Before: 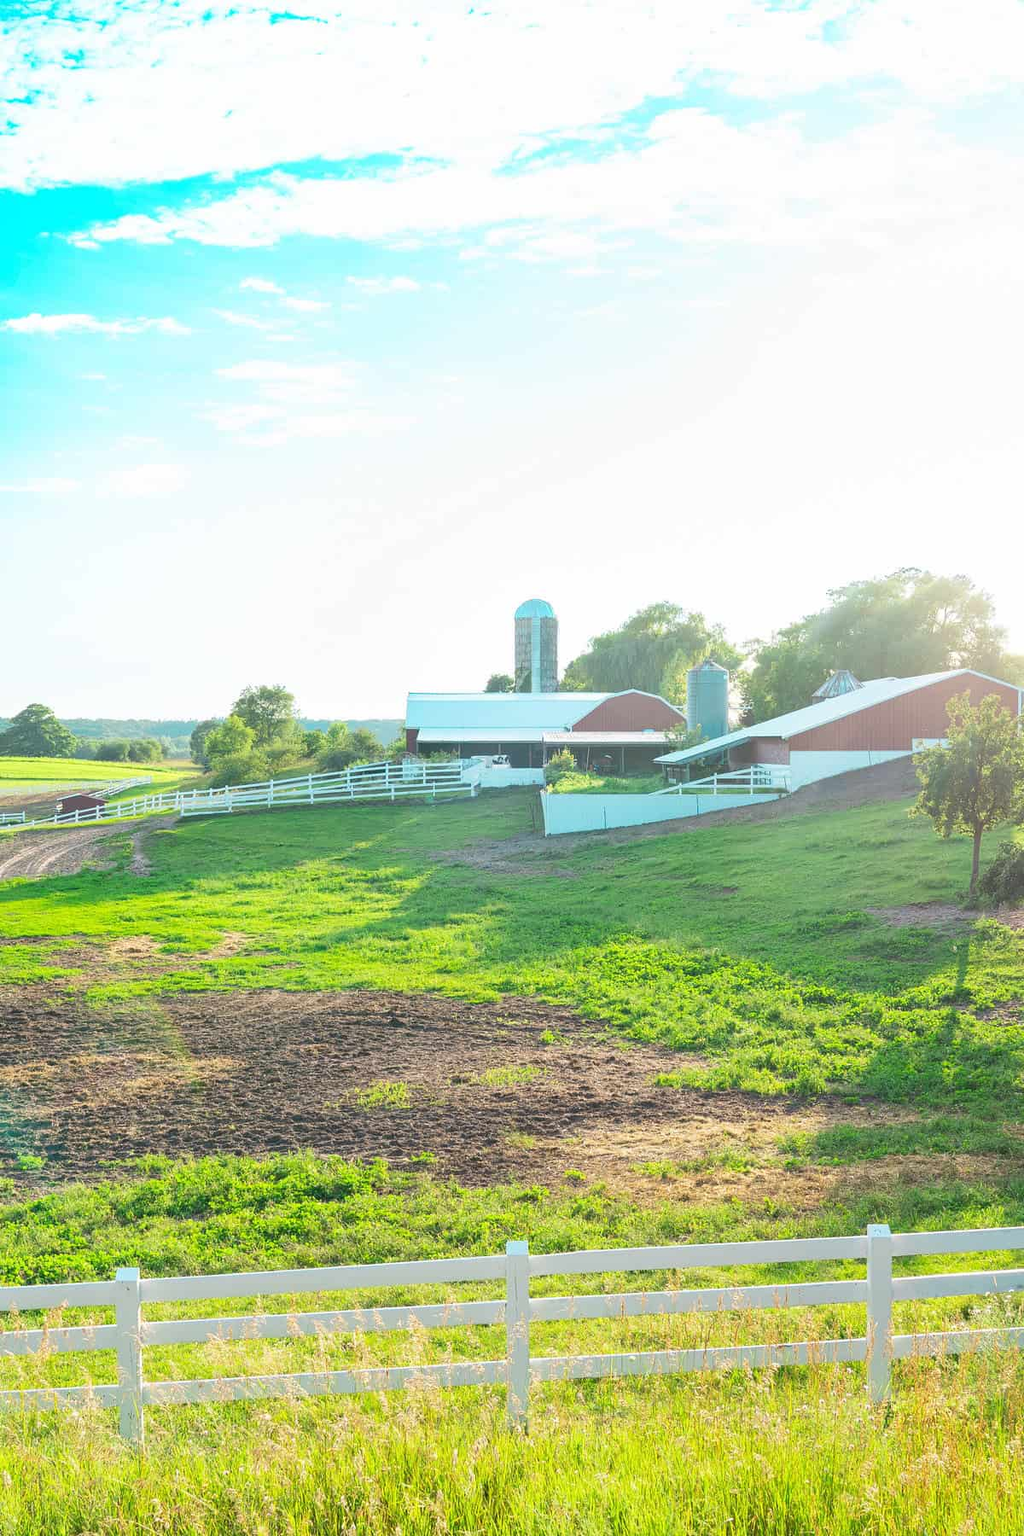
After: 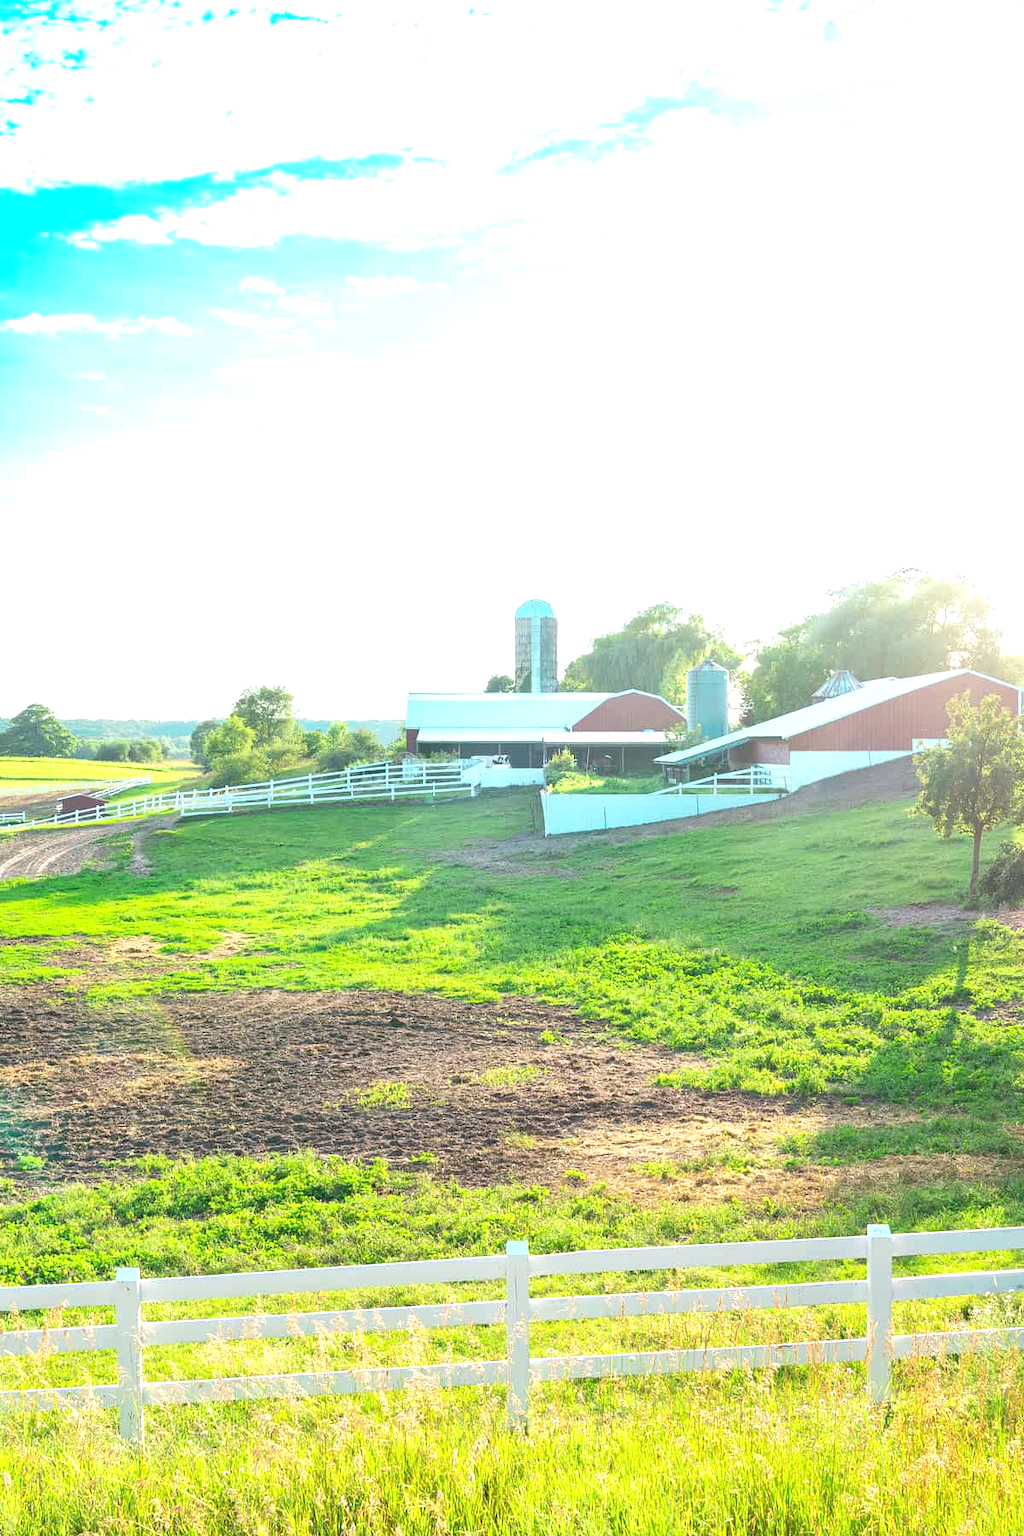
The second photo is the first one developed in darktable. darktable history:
exposure: exposure 0.448 EV, compensate highlight preservation false
